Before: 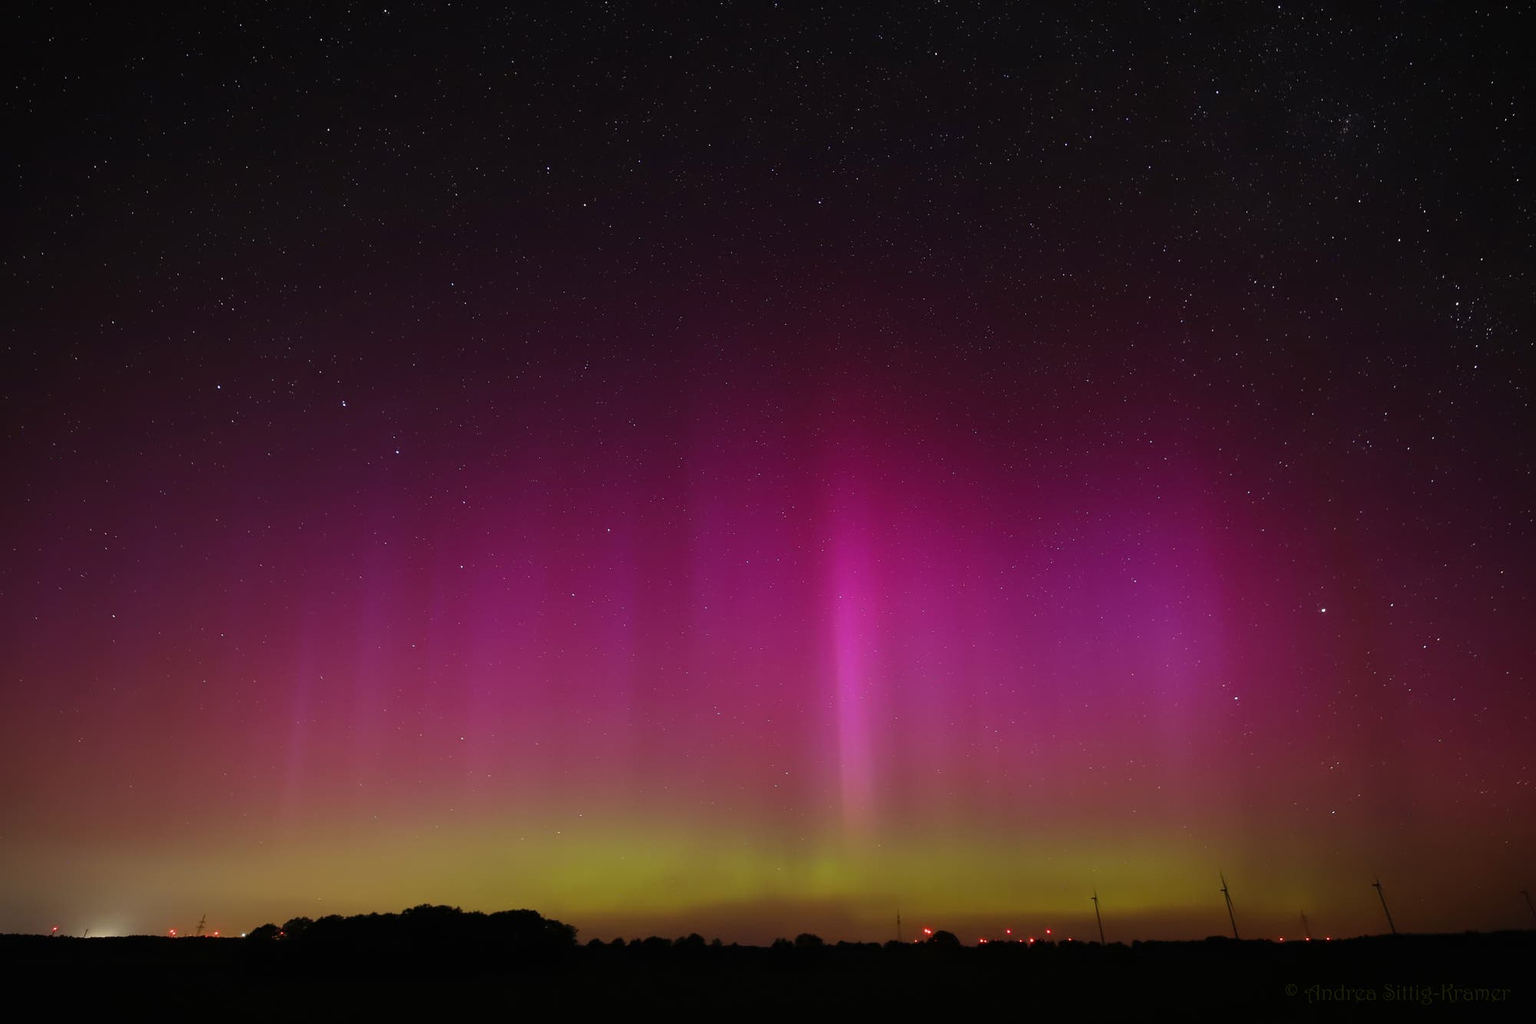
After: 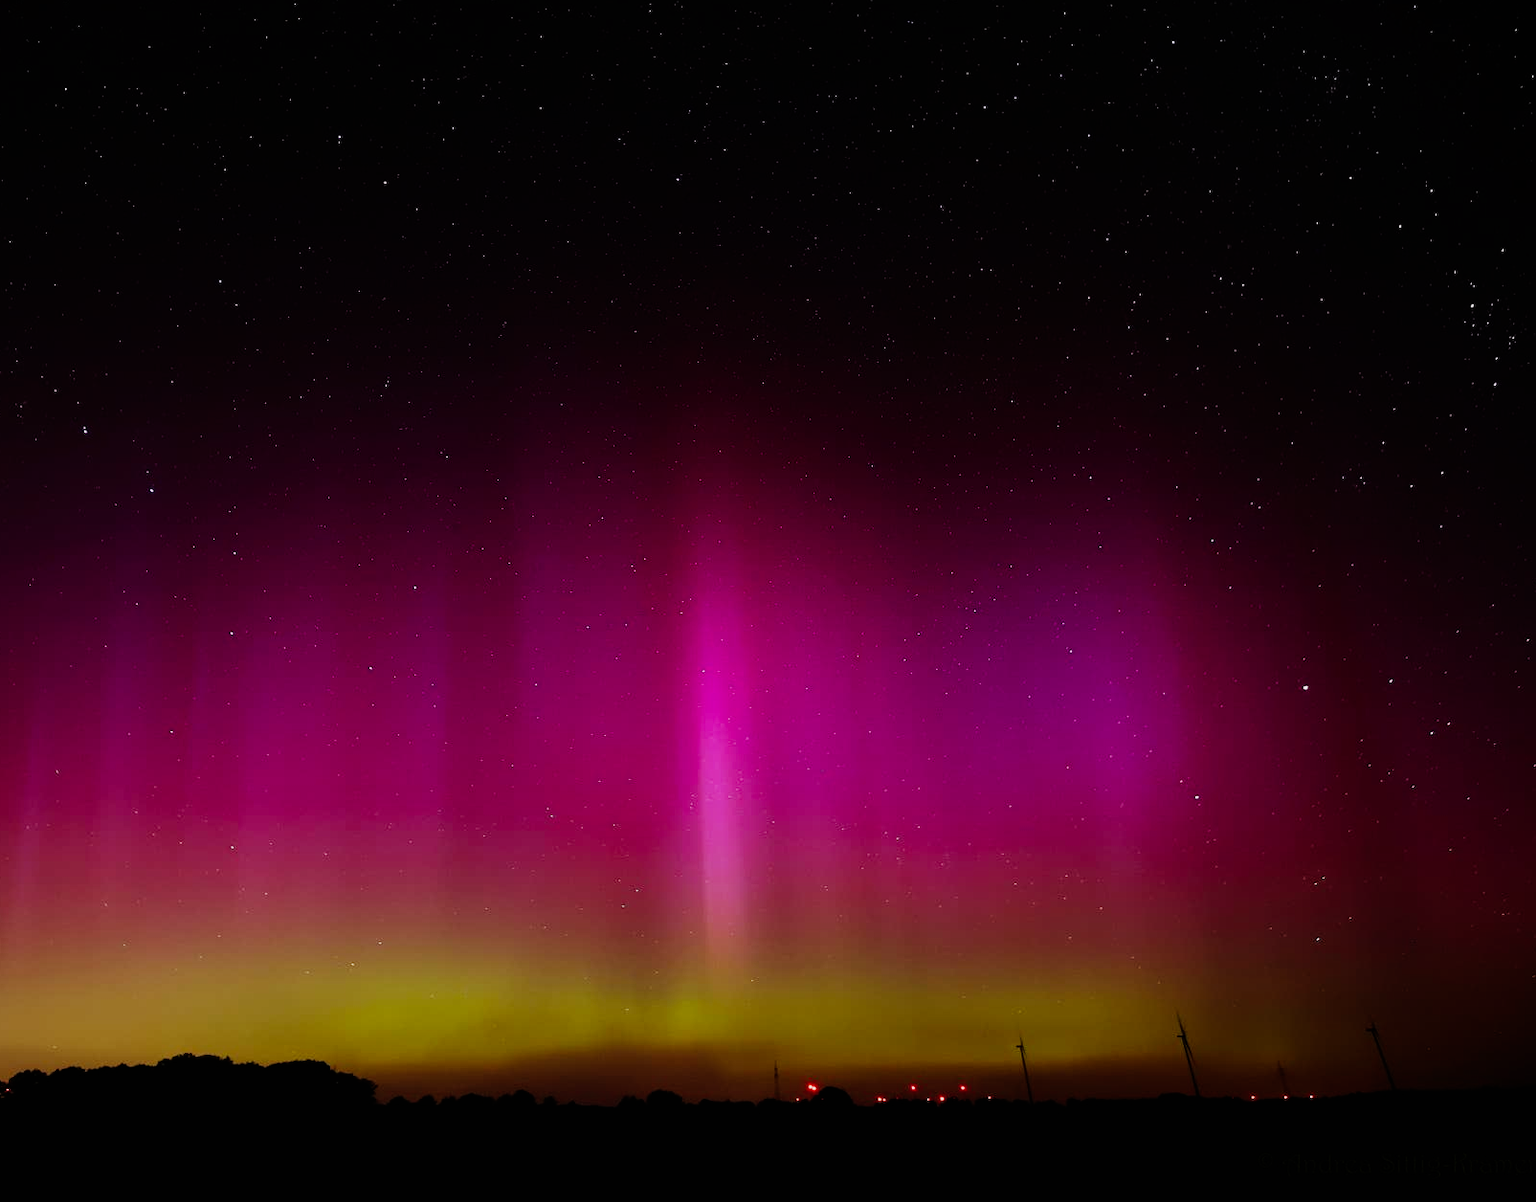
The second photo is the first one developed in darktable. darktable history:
sigmoid: contrast 2, skew -0.2, preserve hue 0%, red attenuation 0.1, red rotation 0.035, green attenuation 0.1, green rotation -0.017, blue attenuation 0.15, blue rotation -0.052, base primaries Rec2020
crop and rotate: left 17.959%, top 5.771%, right 1.742%
